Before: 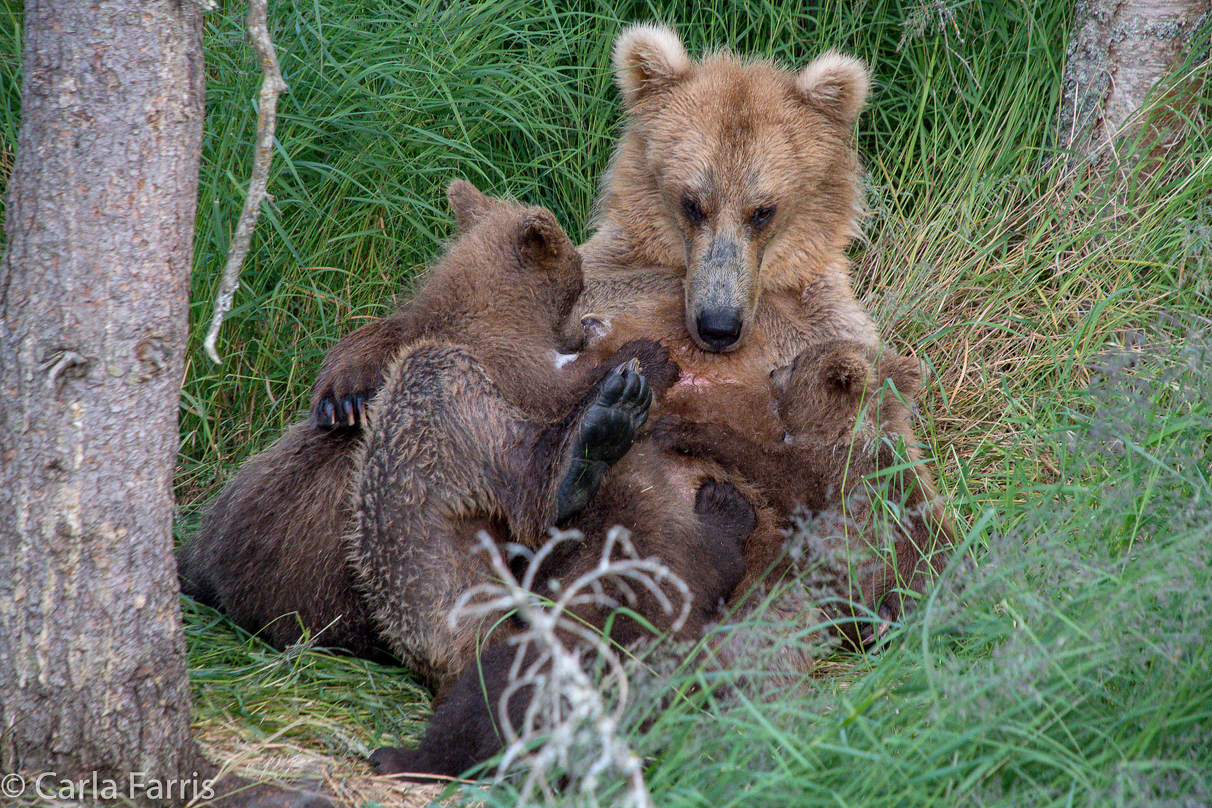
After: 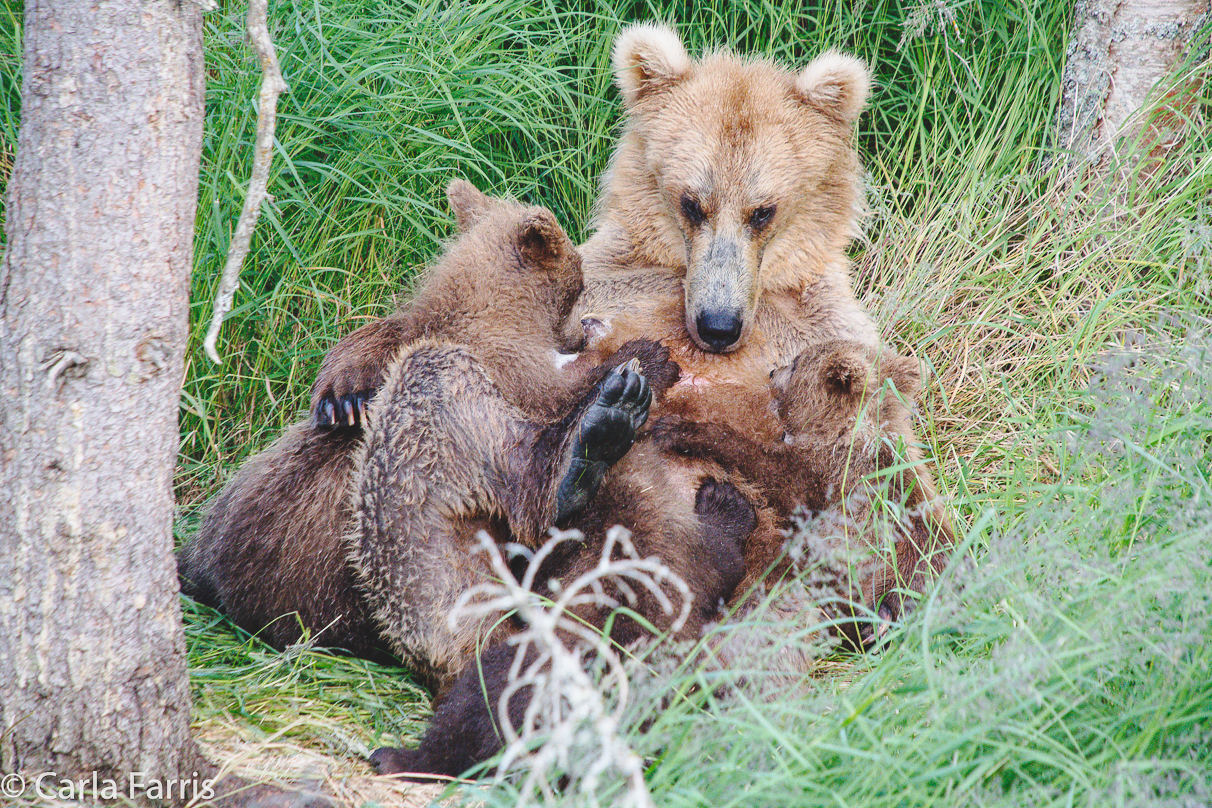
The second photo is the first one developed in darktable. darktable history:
exposure: black level correction -0.015, exposure -0.499 EV, compensate highlight preservation false
base curve: curves: ch0 [(0, 0) (0.028, 0.03) (0.121, 0.232) (0.46, 0.748) (0.859, 0.968) (1, 1)], preserve colors none
tone curve: curves: ch0 [(0, 0) (0.003, 0.004) (0.011, 0.015) (0.025, 0.033) (0.044, 0.059) (0.069, 0.093) (0.1, 0.133) (0.136, 0.182) (0.177, 0.237) (0.224, 0.3) (0.277, 0.369) (0.335, 0.437) (0.399, 0.511) (0.468, 0.584) (0.543, 0.656) (0.623, 0.729) (0.709, 0.8) (0.801, 0.872) (0.898, 0.935) (1, 1)], preserve colors none
